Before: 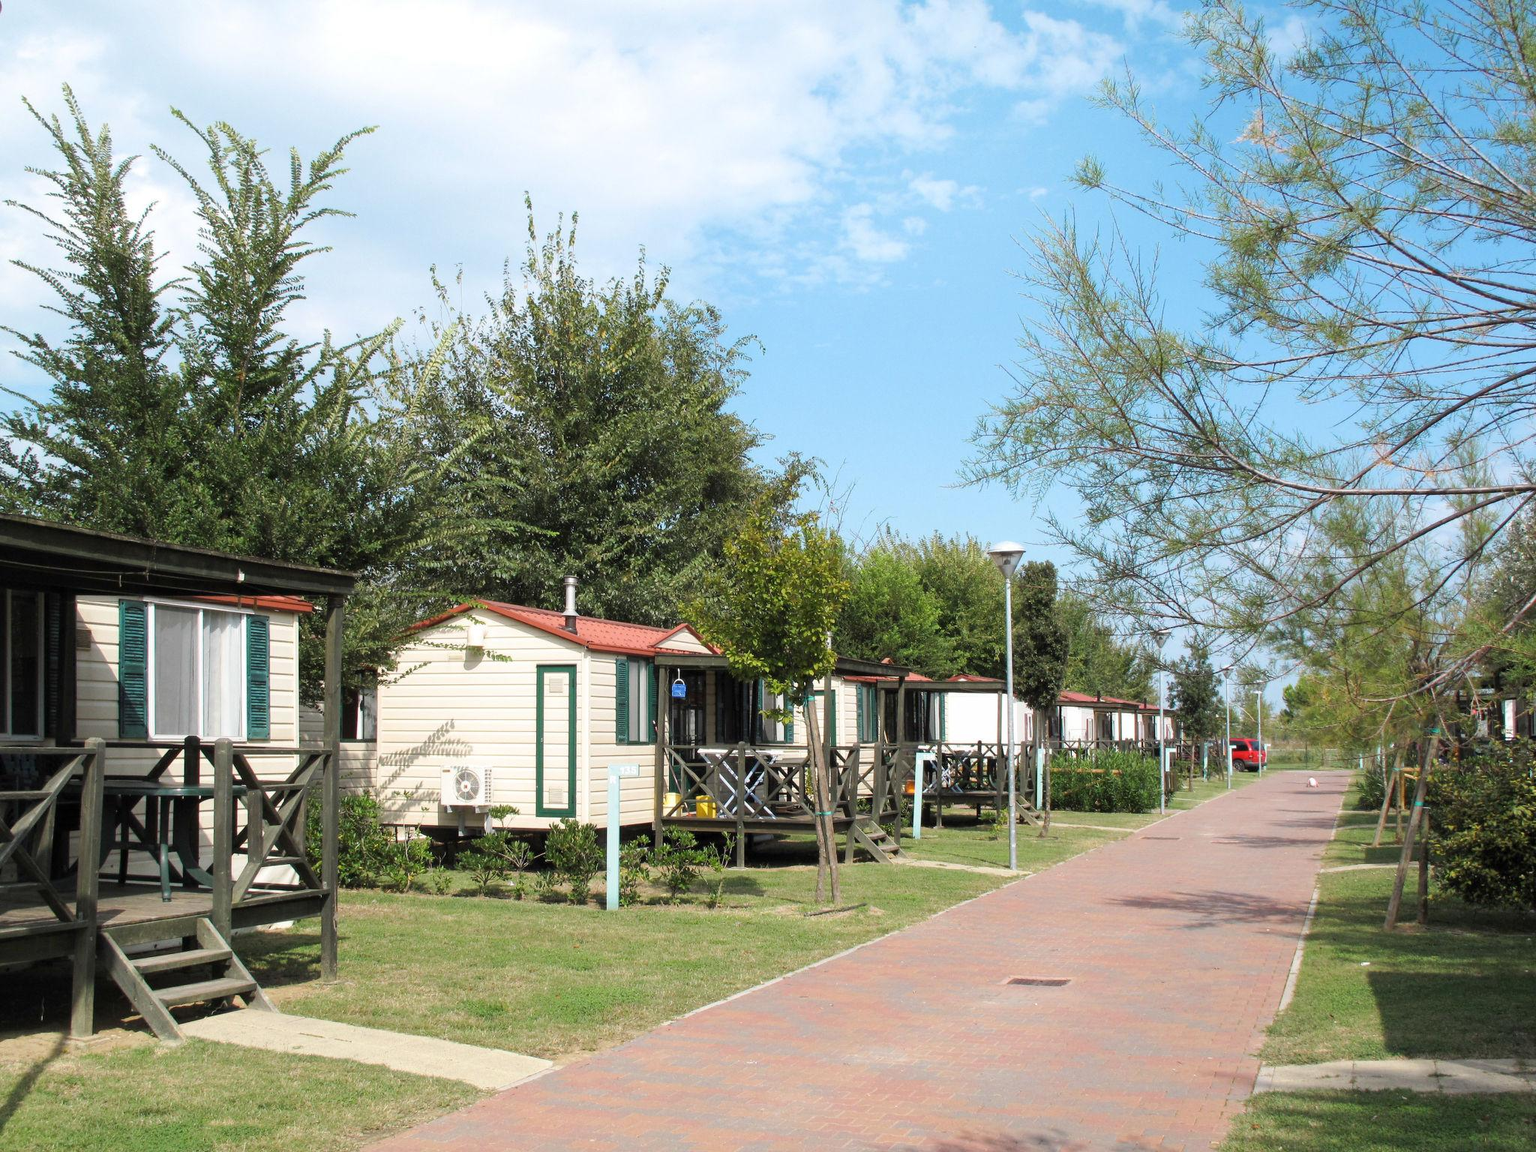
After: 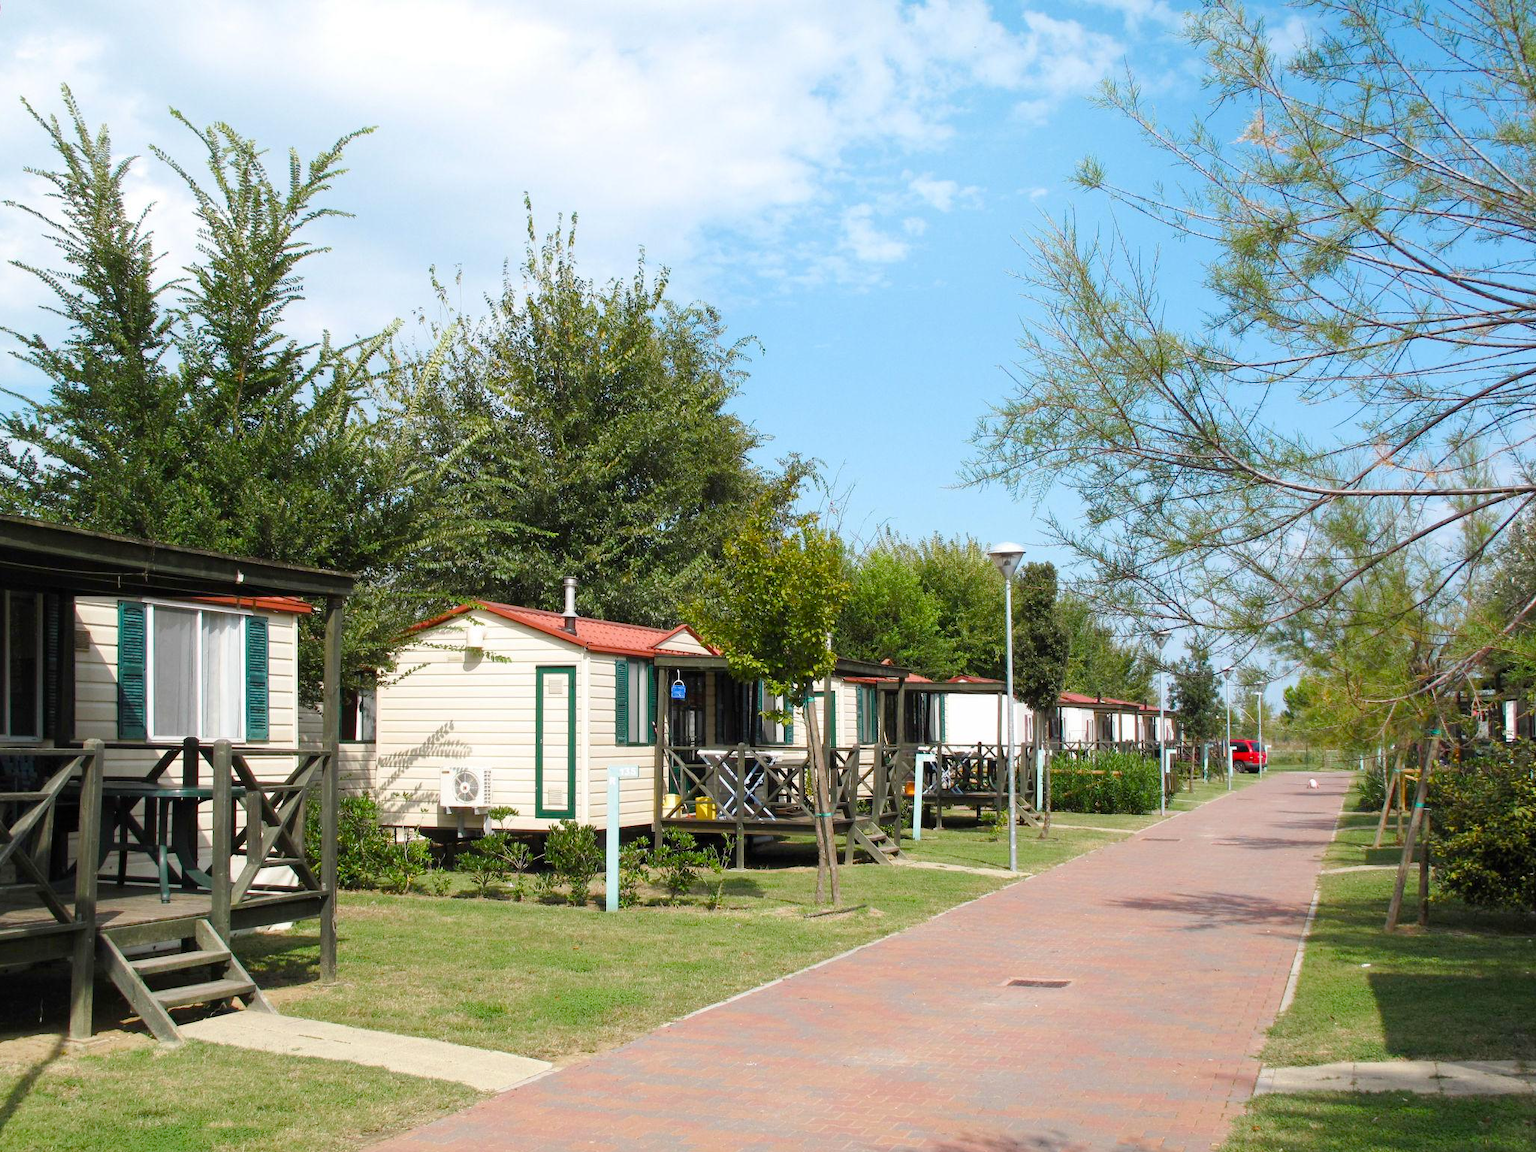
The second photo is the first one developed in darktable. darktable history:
crop: left 0.105%
color balance rgb: perceptual saturation grading › global saturation 27.585%, perceptual saturation grading › highlights -25.907%, perceptual saturation grading › shadows 25.859%
